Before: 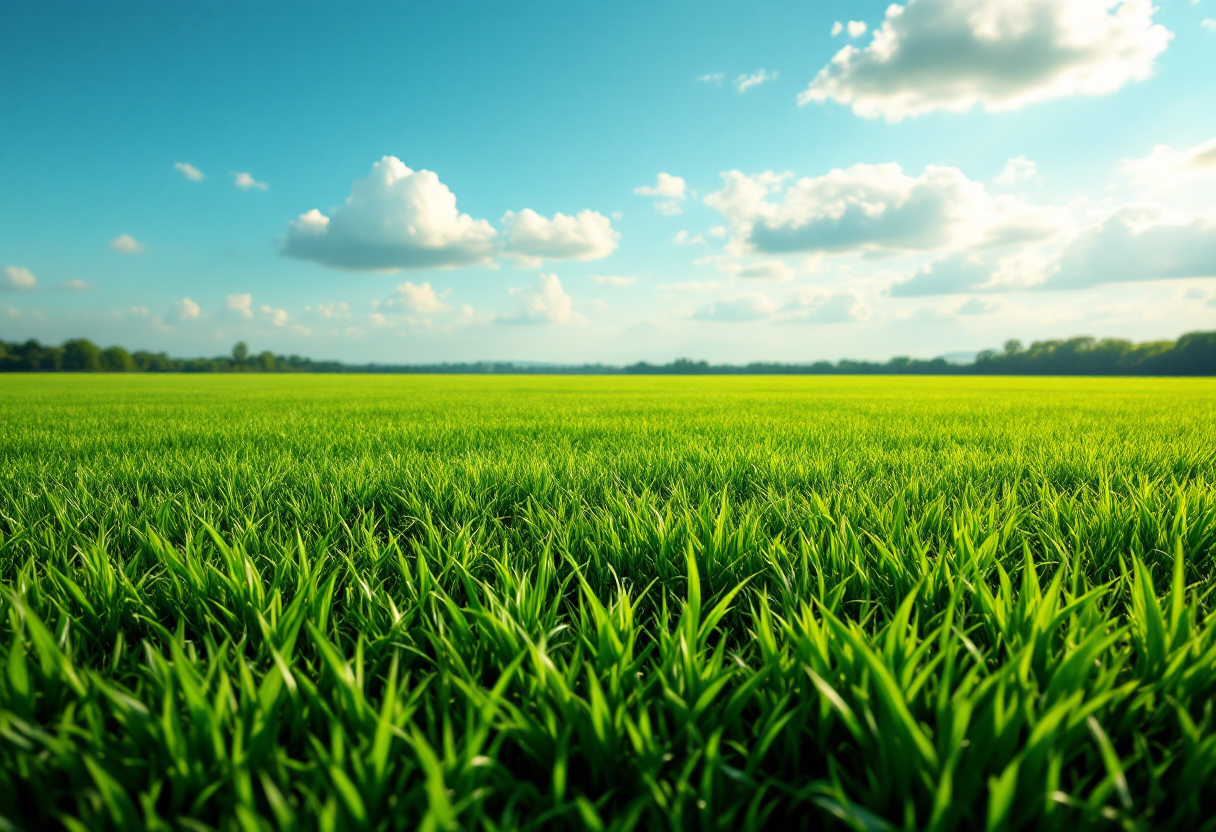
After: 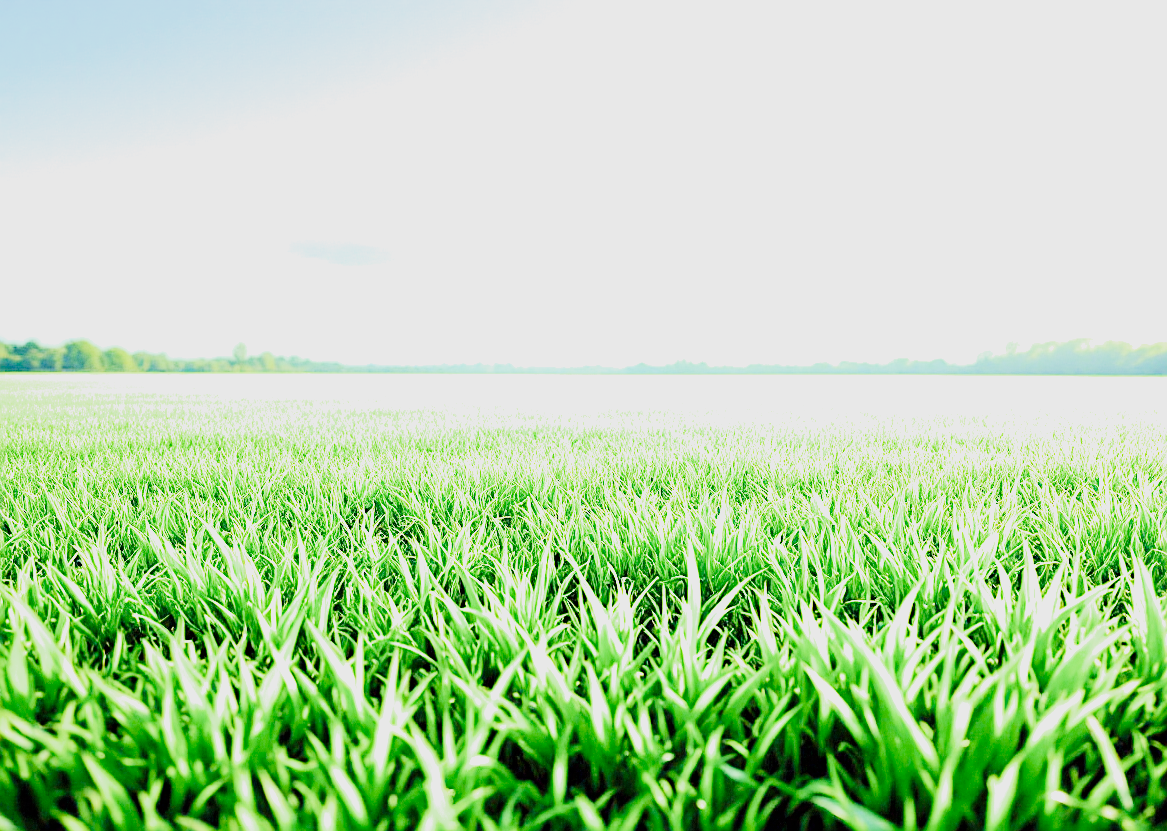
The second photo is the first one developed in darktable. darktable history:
exposure: black level correction 0, exposure 4.067 EV, compensate highlight preservation false
tone curve: curves: ch0 [(0, 0) (0.049, 0.01) (0.154, 0.081) (0.491, 0.519) (0.748, 0.765) (1, 0.919)]; ch1 [(0, 0) (0.172, 0.123) (0.317, 0.272) (0.401, 0.422) (0.499, 0.497) (0.531, 0.54) (0.615, 0.603) (0.741, 0.783) (1, 1)]; ch2 [(0, 0) (0.411, 0.424) (0.483, 0.478) (0.544, 0.56) (0.686, 0.638) (1, 1)], preserve colors none
crop: right 4.026%, bottom 0.039%
sharpen: on, module defaults
filmic rgb: black relative exposure -7.42 EV, white relative exposure 4.85 EV, hardness 3.39
